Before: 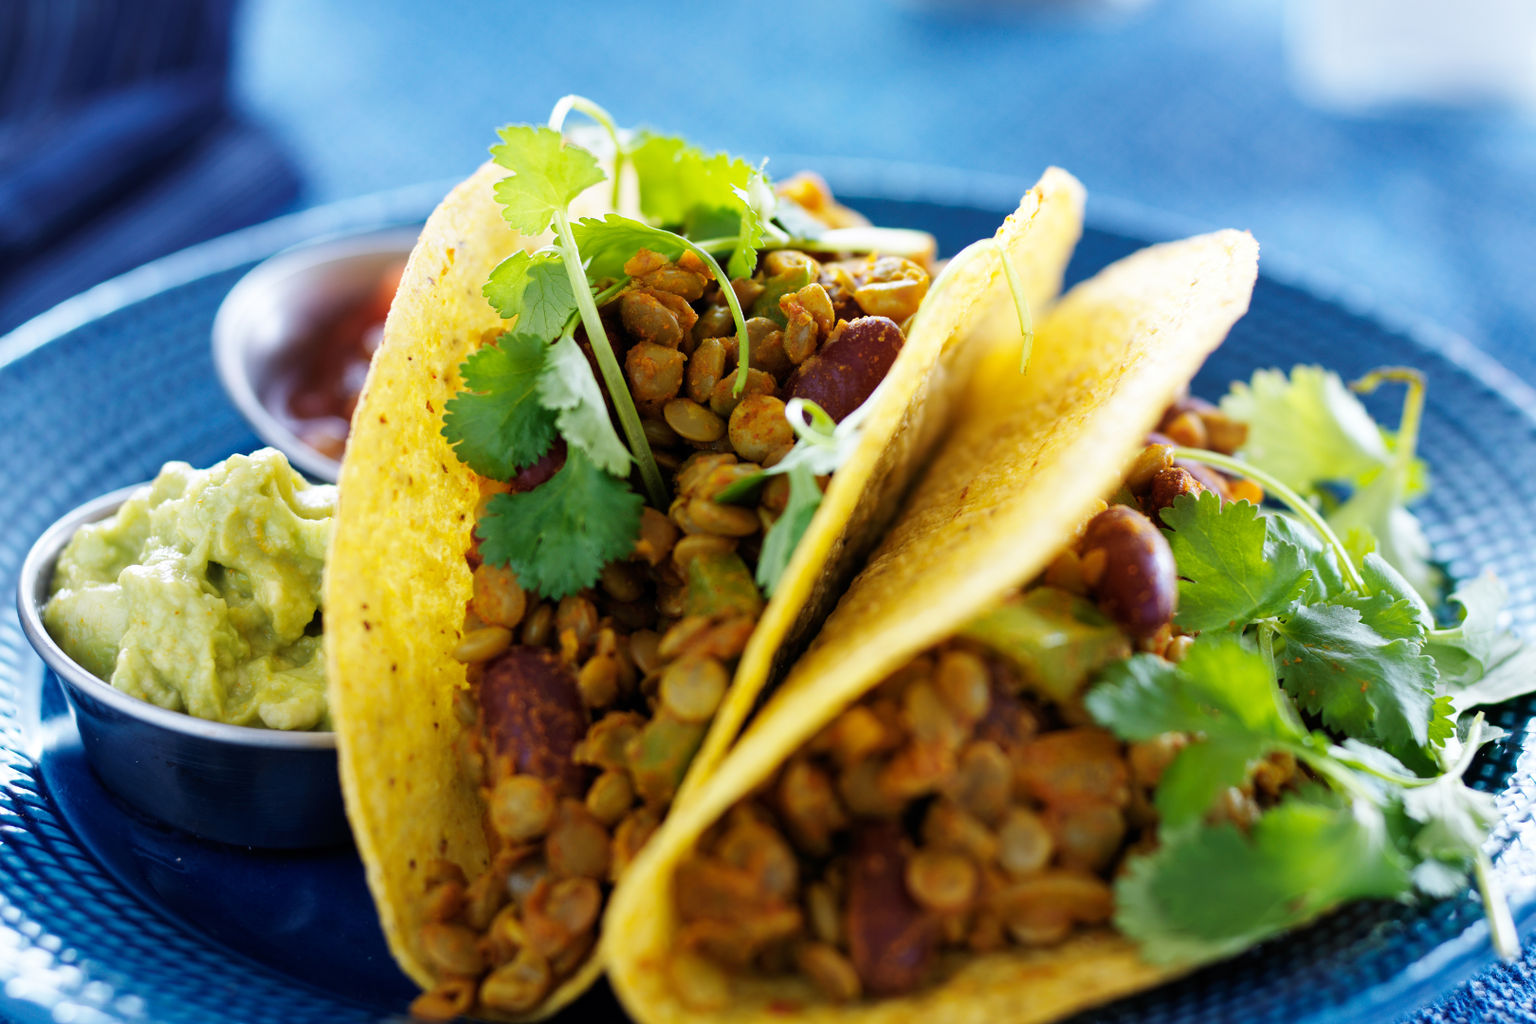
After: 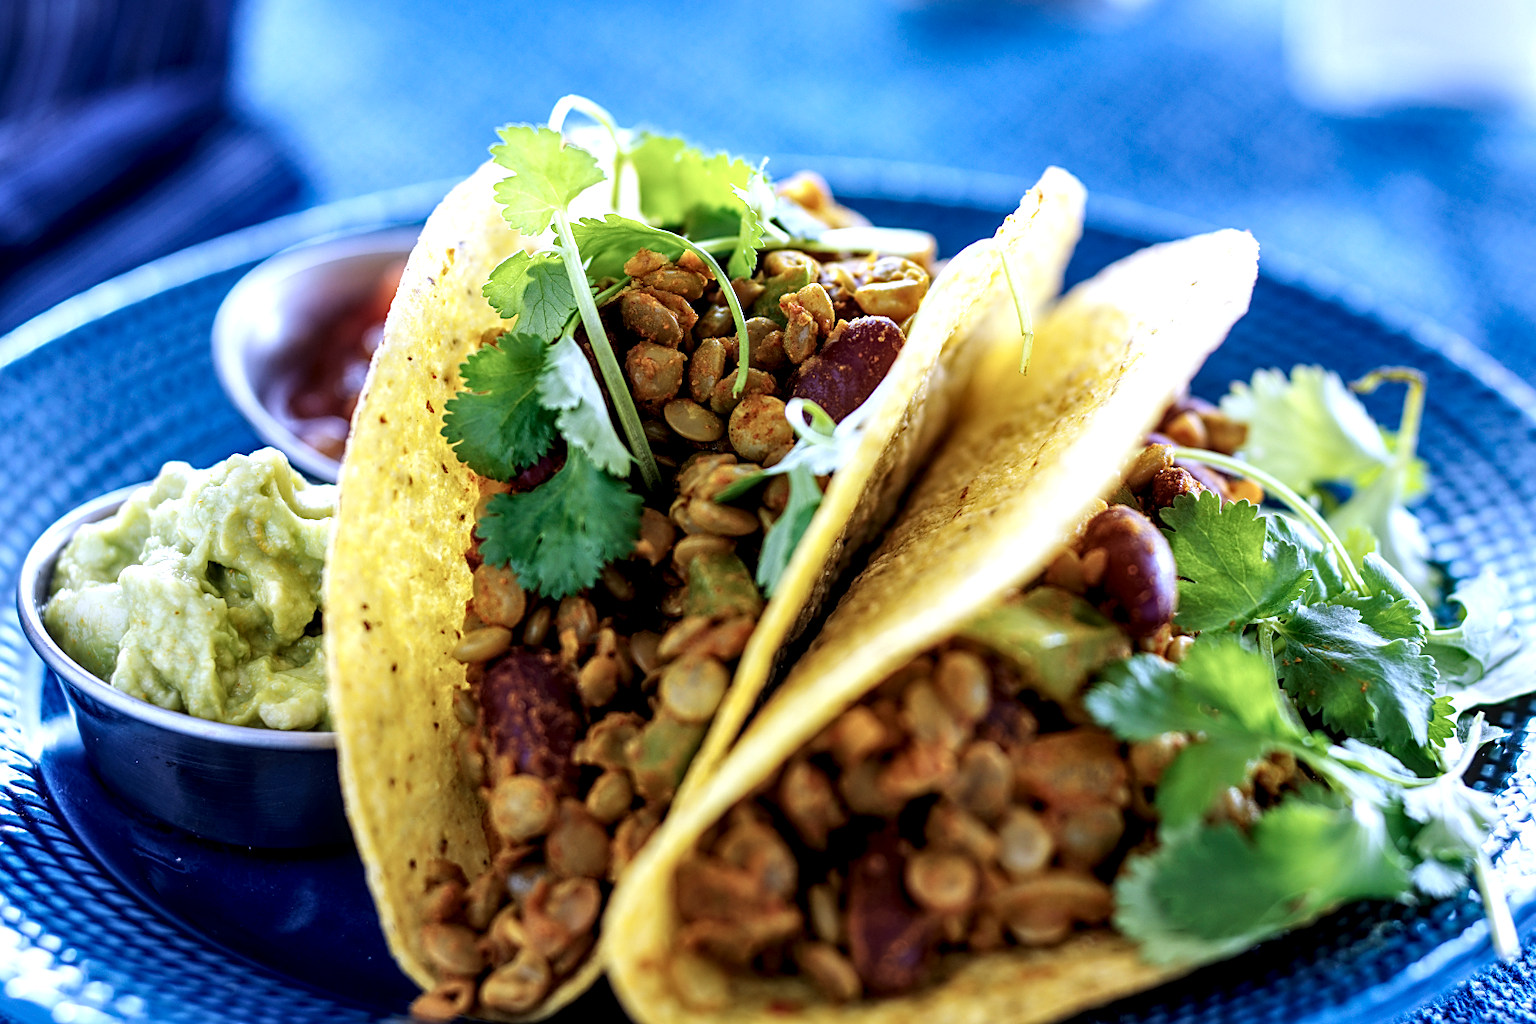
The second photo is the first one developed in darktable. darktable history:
sharpen: on, module defaults
local contrast: highlights 79%, shadows 56%, detail 175%, midtone range 0.428
shadows and highlights: shadows 37.27, highlights -28.18, soften with gaussian
color calibration: illuminant as shot in camera, x 0.379, y 0.396, temperature 4138.76 K
